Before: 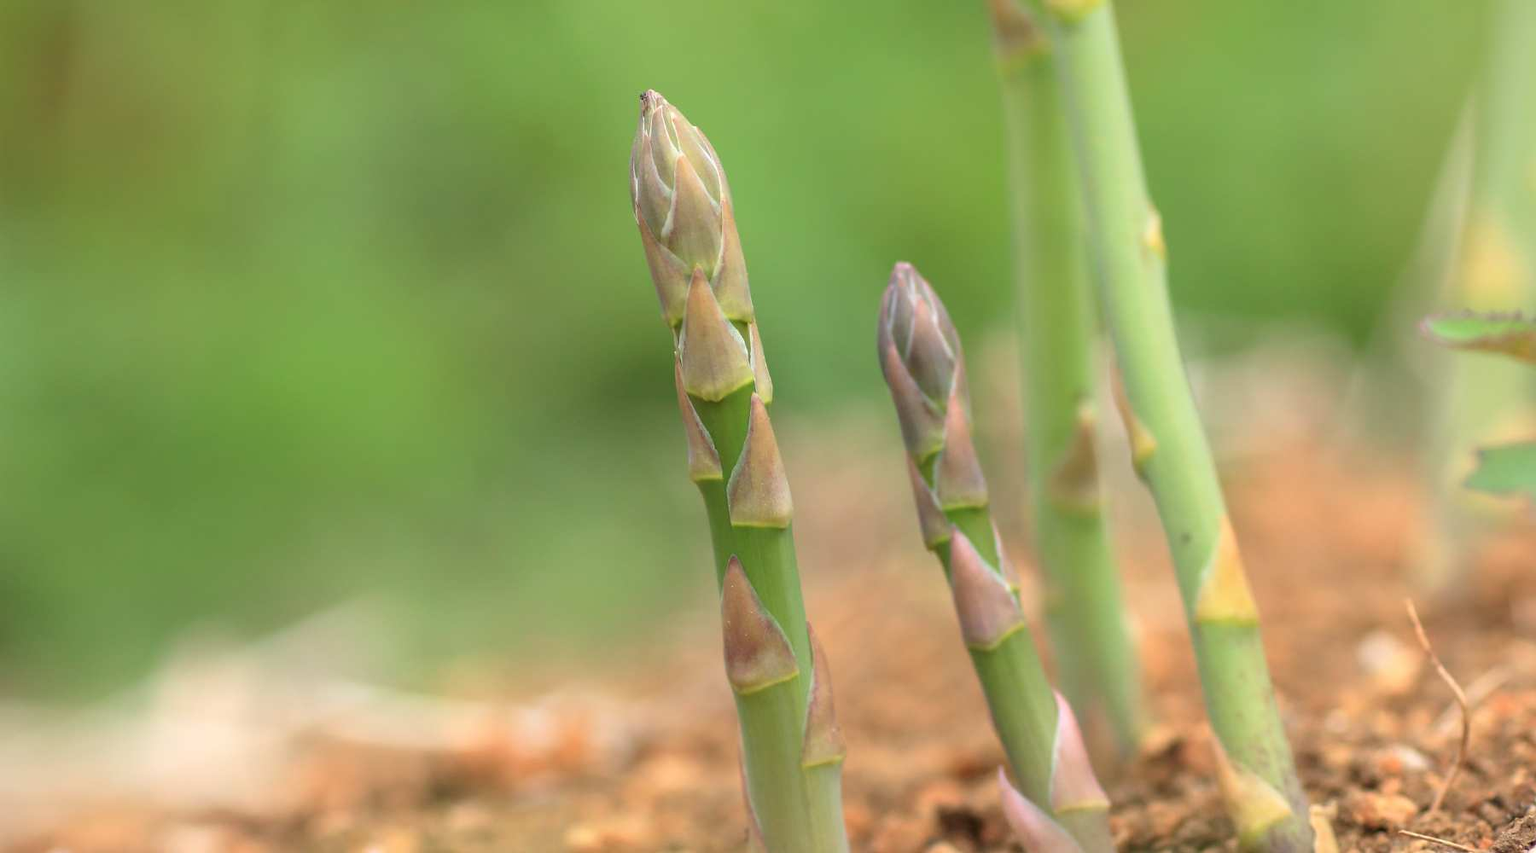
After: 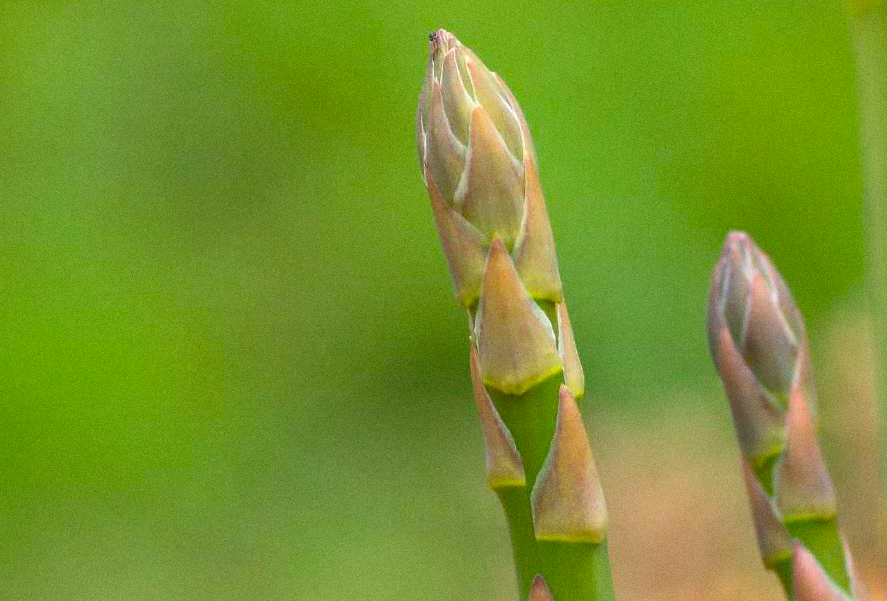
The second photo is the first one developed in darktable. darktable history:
crop: left 17.835%, top 7.675%, right 32.881%, bottom 32.213%
color balance rgb: perceptual saturation grading › global saturation 25%, global vibrance 20%
grain: on, module defaults
shadows and highlights: soften with gaussian
